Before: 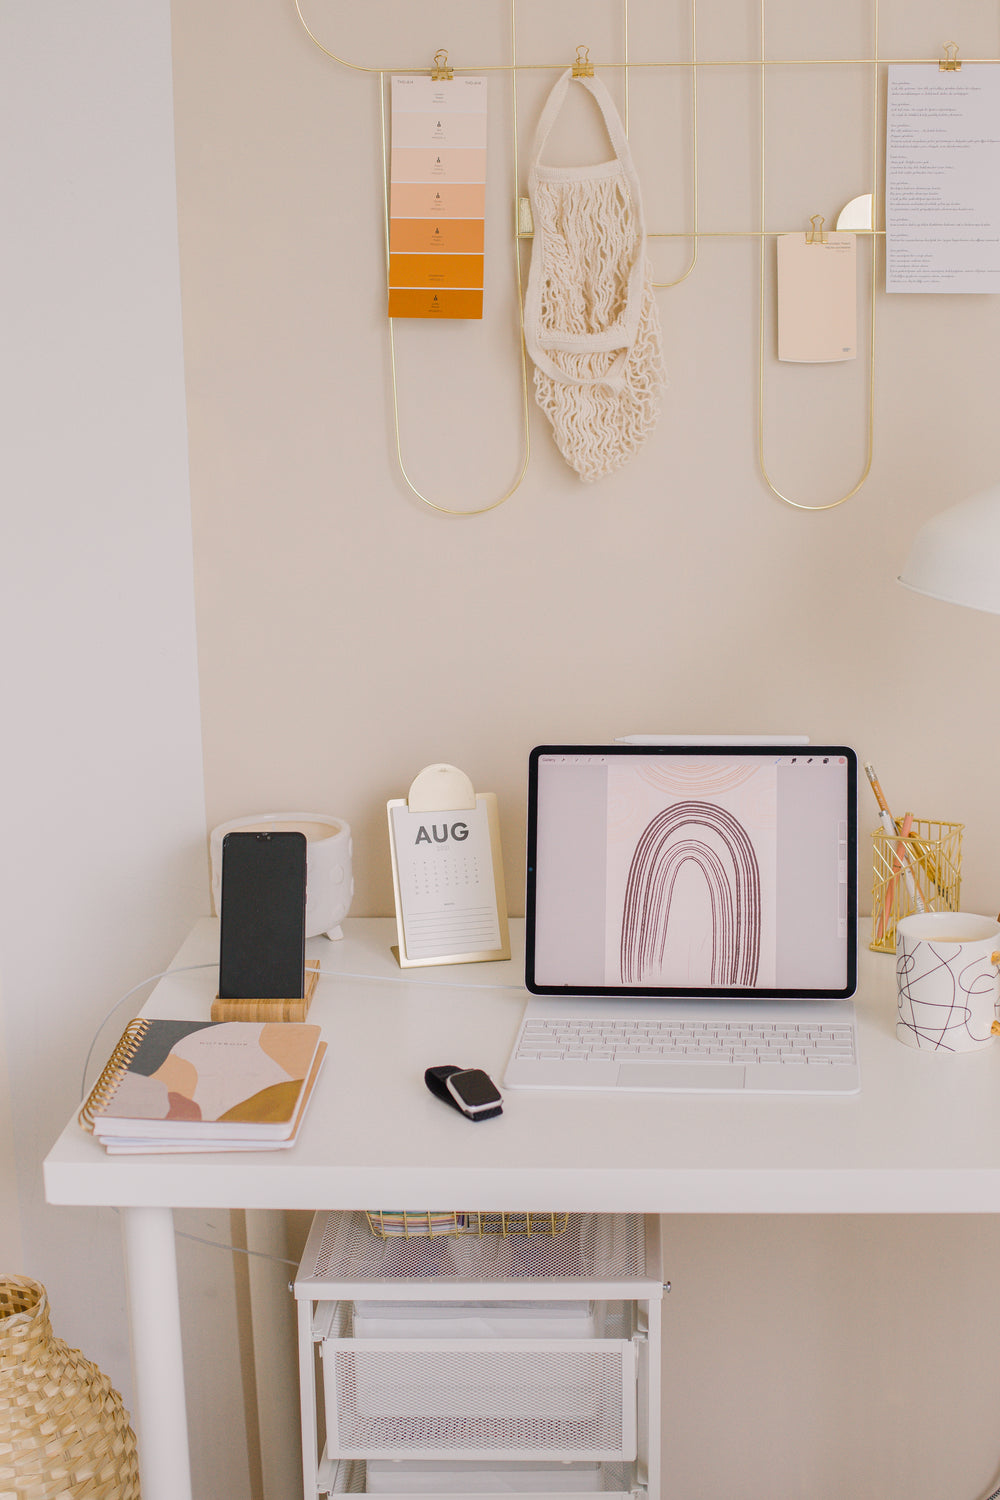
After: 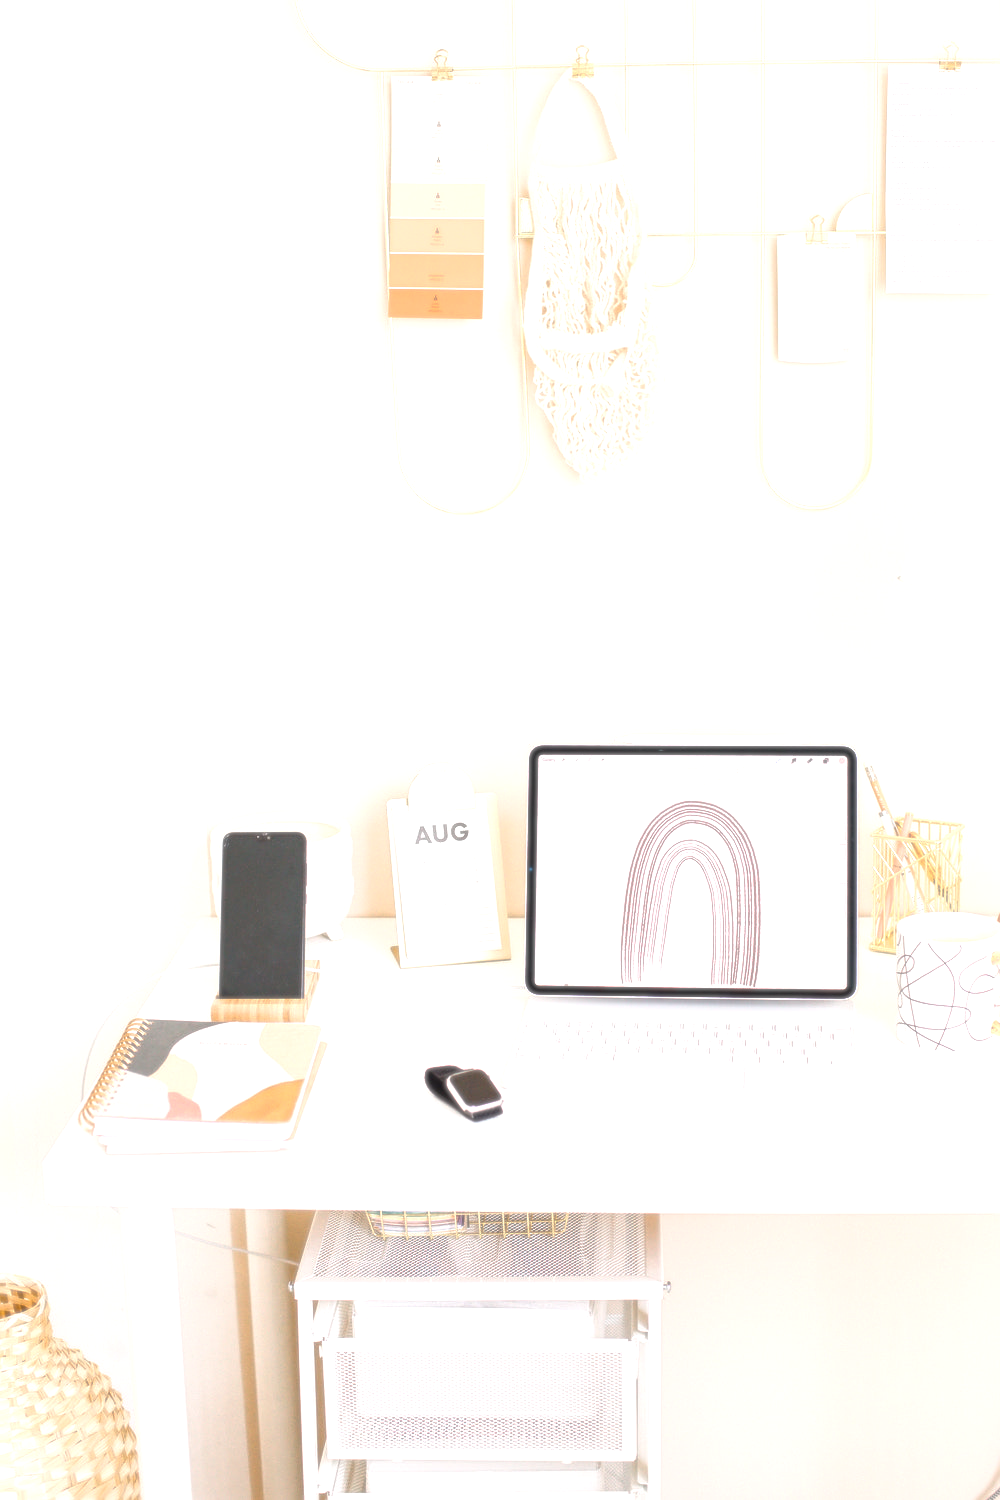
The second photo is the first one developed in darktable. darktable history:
exposure: black level correction 0, exposure 1.45 EV, compensate exposure bias true, compensate highlight preservation false
soften: size 8.67%, mix 49%
sharpen: on, module defaults
